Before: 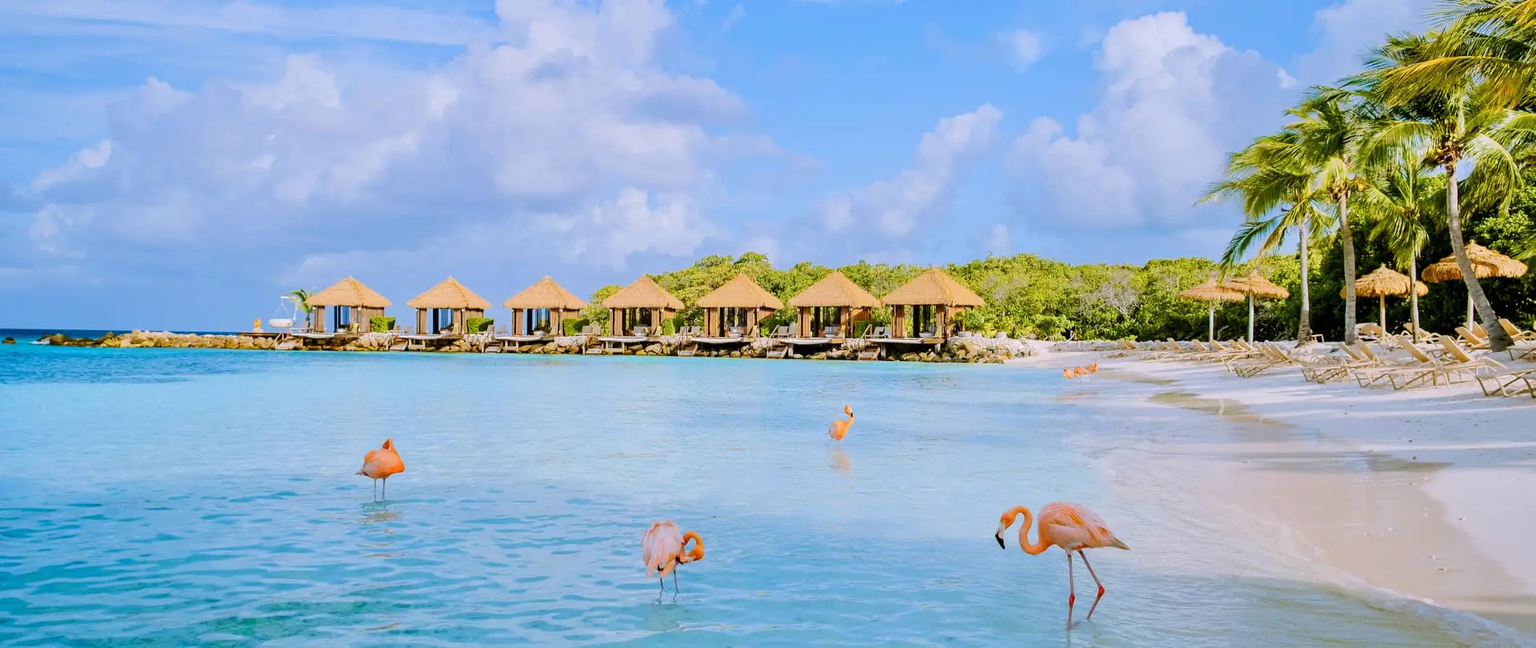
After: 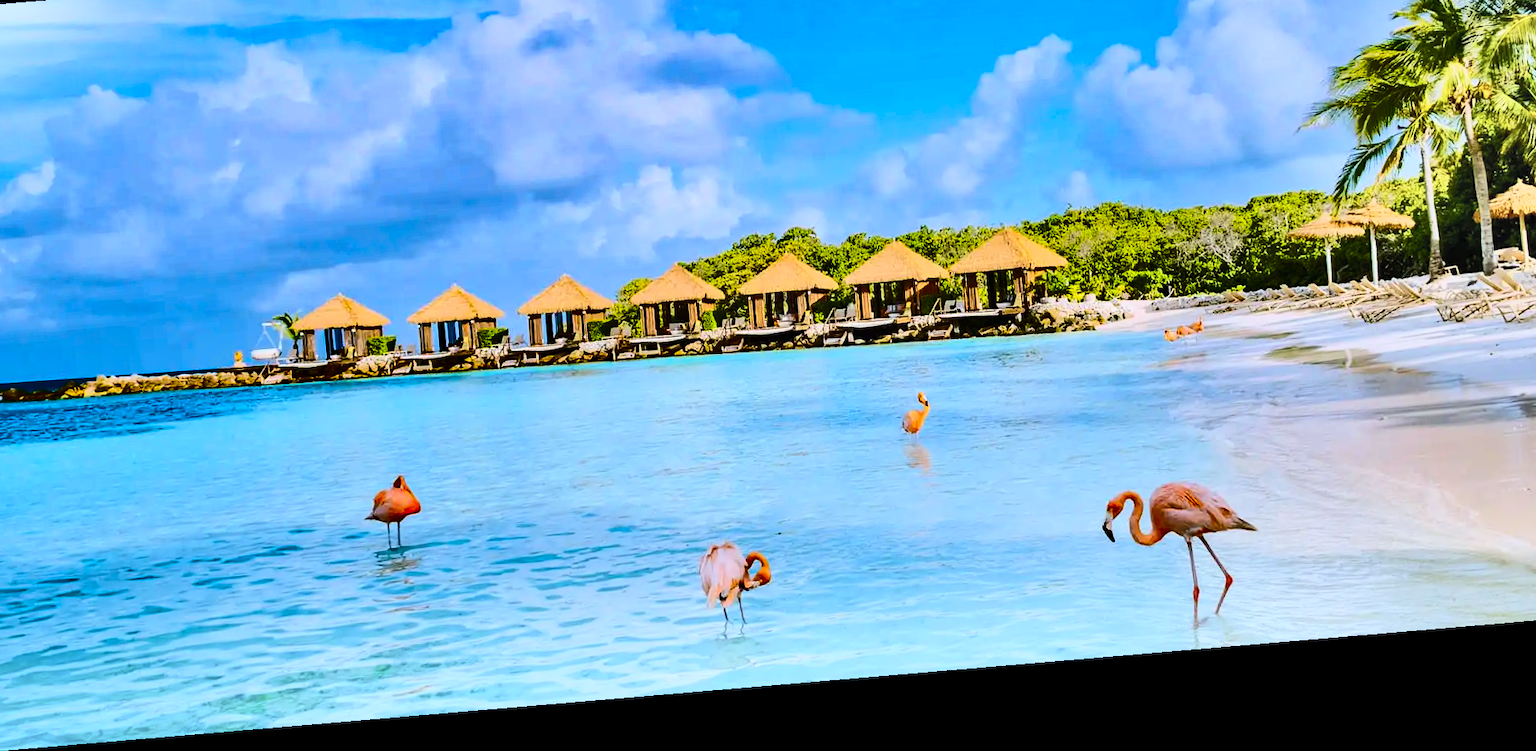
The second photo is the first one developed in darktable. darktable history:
shadows and highlights: shadows 20.91, highlights -82.73, soften with gaussian
rotate and perspective: rotation -4.86°, automatic cropping off
contrast brightness saturation: contrast 0.39, brightness 0.53
white balance: red 0.978, blue 0.999
crop and rotate: left 4.842%, top 15.51%, right 10.668%
